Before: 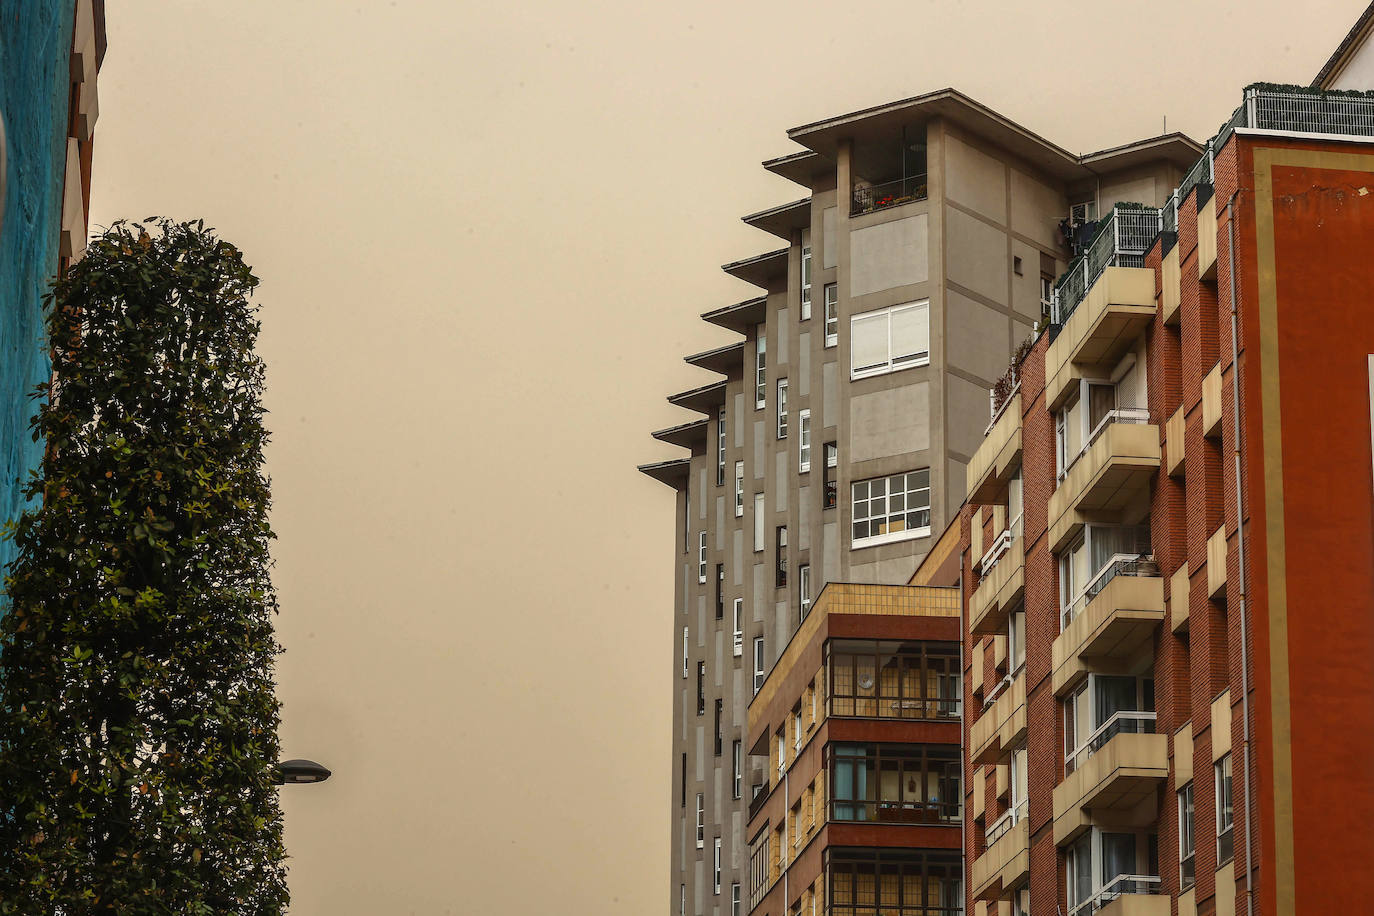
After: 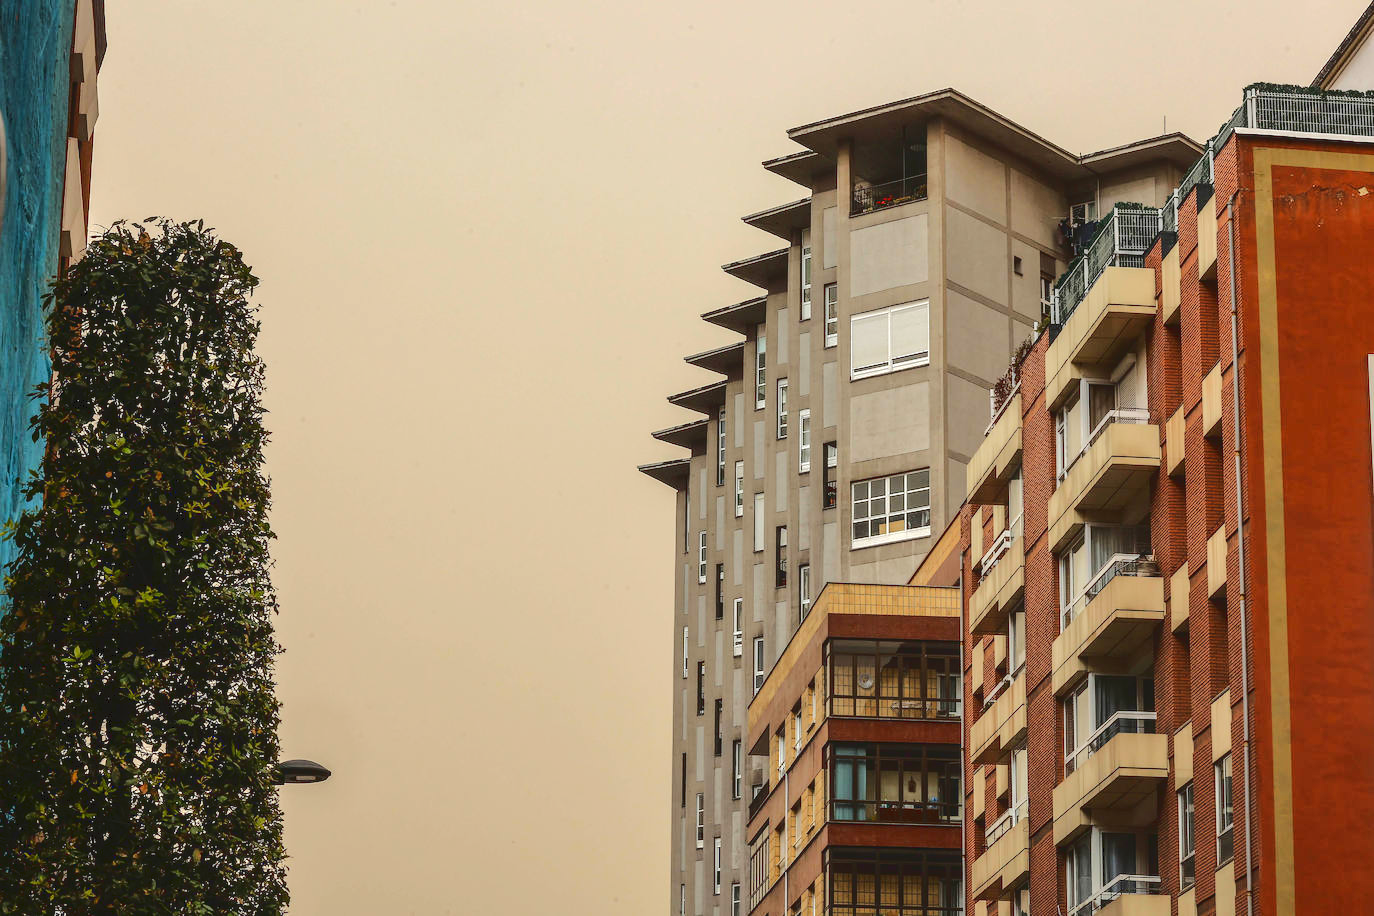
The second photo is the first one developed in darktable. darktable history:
exposure: exposure 0.197 EV, compensate highlight preservation false
tone curve: curves: ch0 [(0, 0) (0.003, 0.077) (0.011, 0.08) (0.025, 0.083) (0.044, 0.095) (0.069, 0.106) (0.1, 0.12) (0.136, 0.144) (0.177, 0.185) (0.224, 0.231) (0.277, 0.297) (0.335, 0.382) (0.399, 0.471) (0.468, 0.553) (0.543, 0.623) (0.623, 0.689) (0.709, 0.75) (0.801, 0.81) (0.898, 0.873) (1, 1)], color space Lab, linked channels, preserve colors none
